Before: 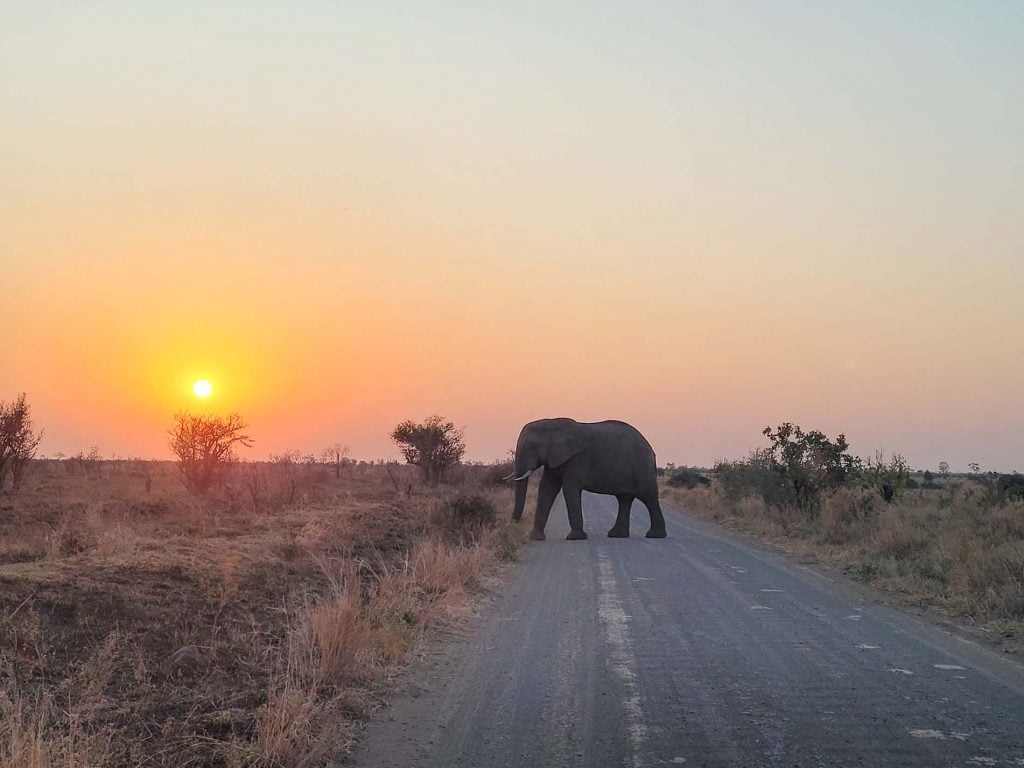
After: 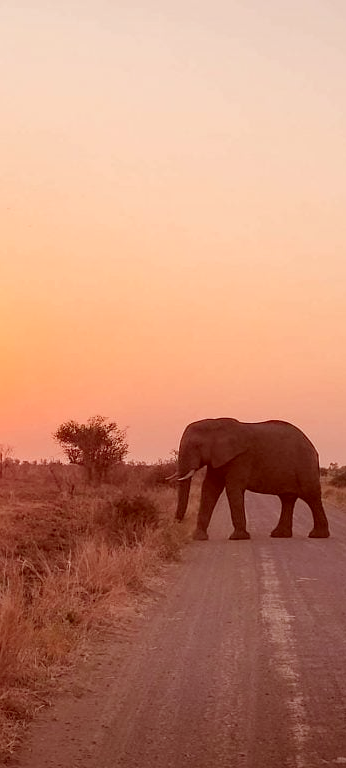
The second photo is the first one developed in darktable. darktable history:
color correction: highlights a* 9.11, highlights b* 8.48, shadows a* 39.2, shadows b* 39.21, saturation 0.809
tone equalizer: on, module defaults
crop: left 32.922%, right 33.254%
